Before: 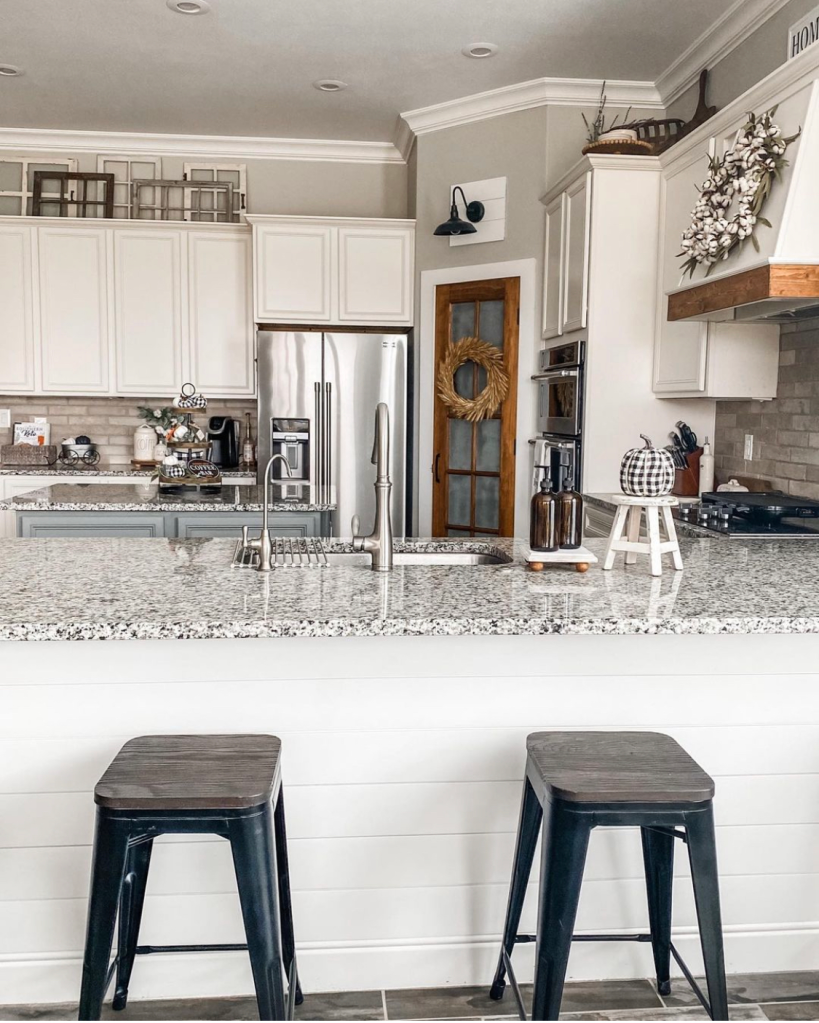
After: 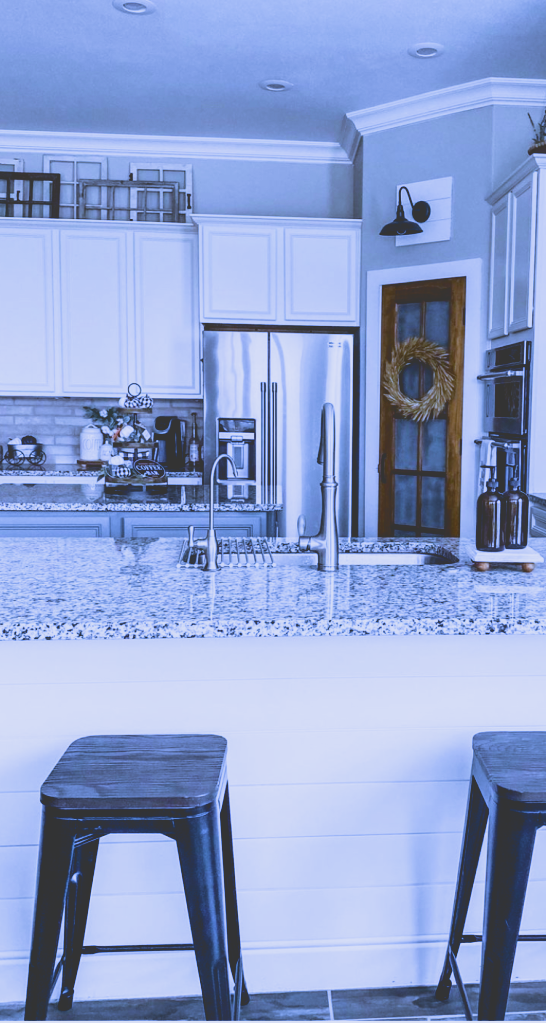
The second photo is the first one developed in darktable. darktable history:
tone curve: curves: ch0 [(0, 0.211) (0.15, 0.25) (1, 0.953)], color space Lab, independent channels, preserve colors none
tone equalizer: on, module defaults
crop and rotate: left 6.617%, right 26.717%
filmic rgb: black relative exposure -5 EV, white relative exposure 3.2 EV, hardness 3.42, contrast 1.2, highlights saturation mix -50%
white balance: red 0.766, blue 1.537
velvia: on, module defaults
